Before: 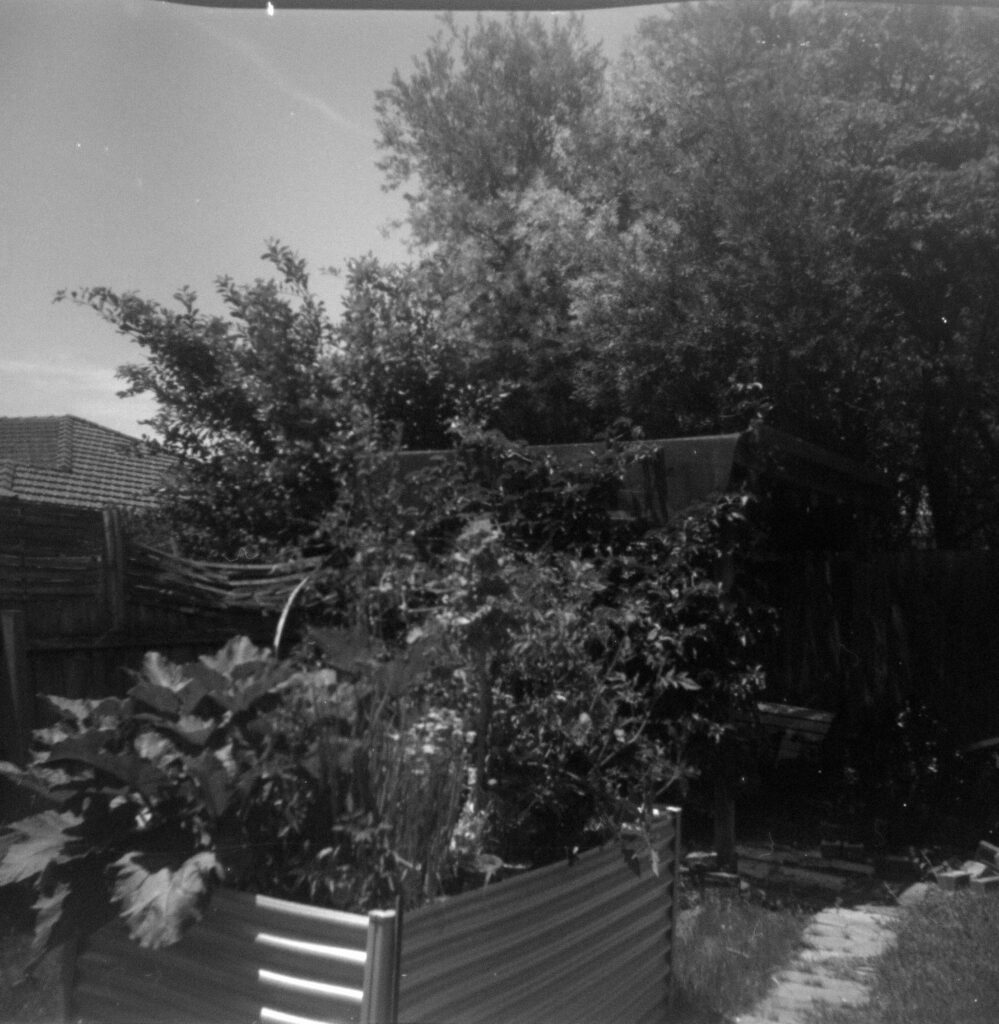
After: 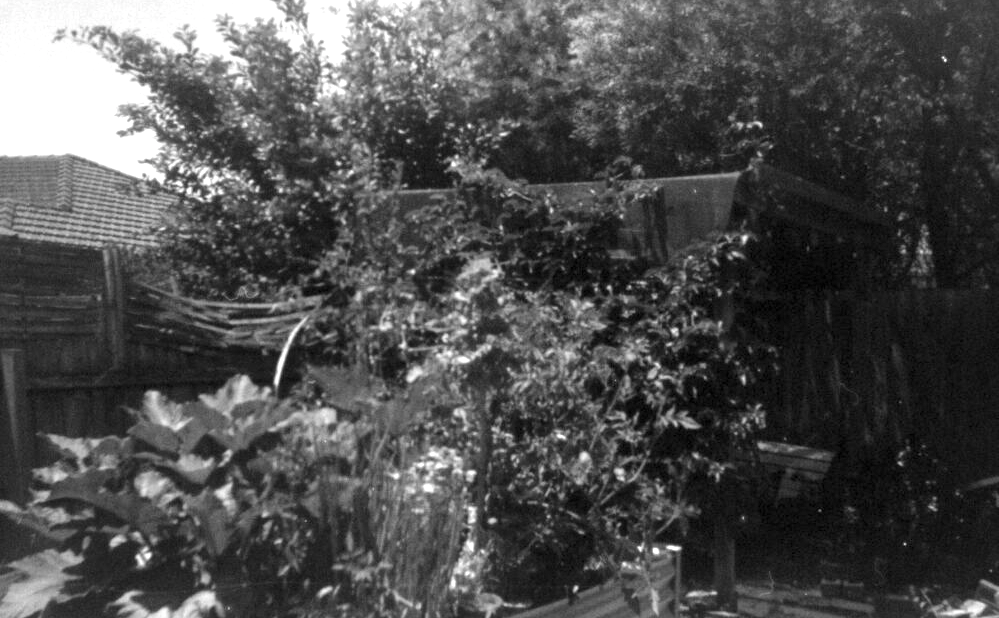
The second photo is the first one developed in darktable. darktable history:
local contrast: mode bilateral grid, contrast 19, coarseness 49, detail 132%, midtone range 0.2
crop and rotate: top 25.564%, bottom 14.002%
exposure: black level correction 0, exposure 1.199 EV, compensate exposure bias true, compensate highlight preservation false
